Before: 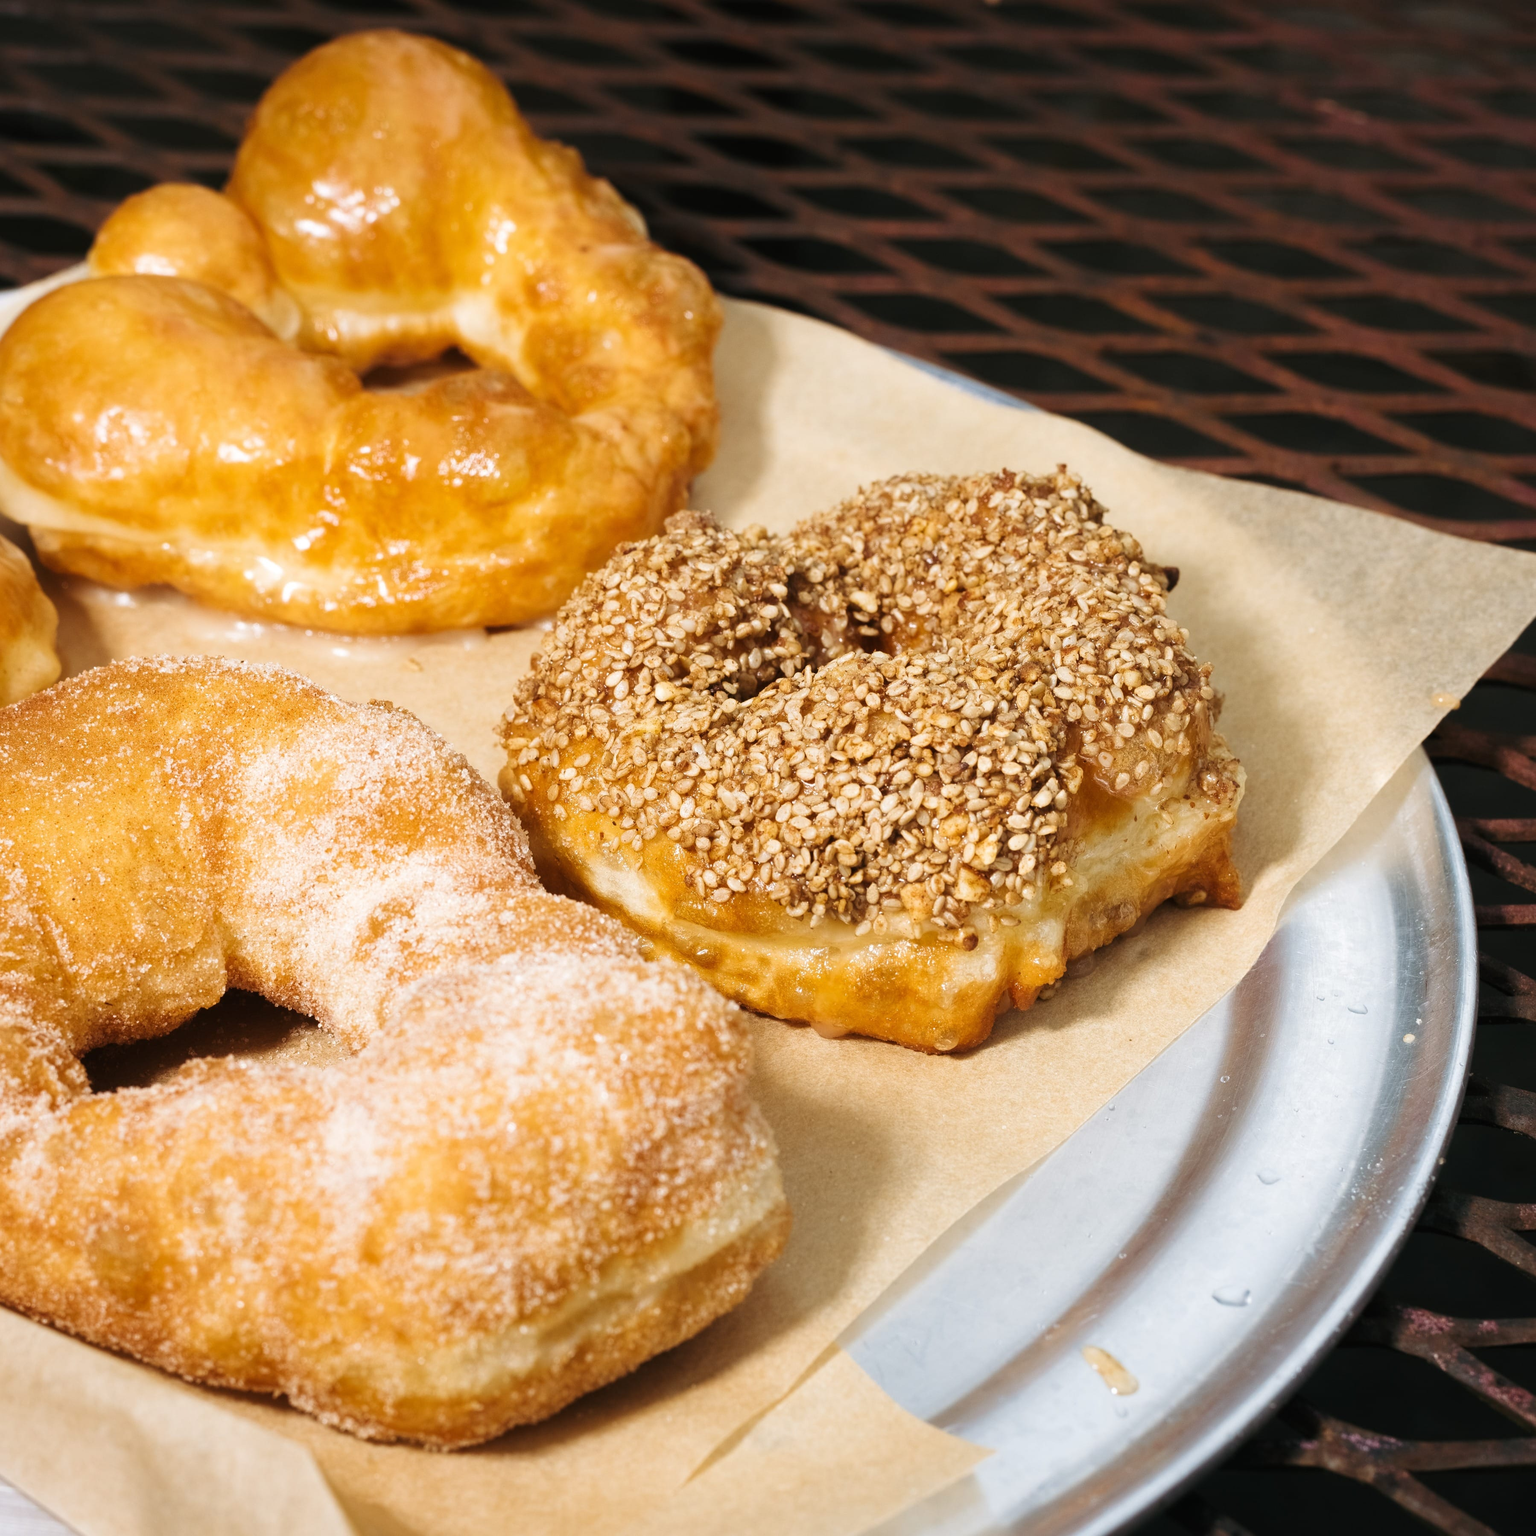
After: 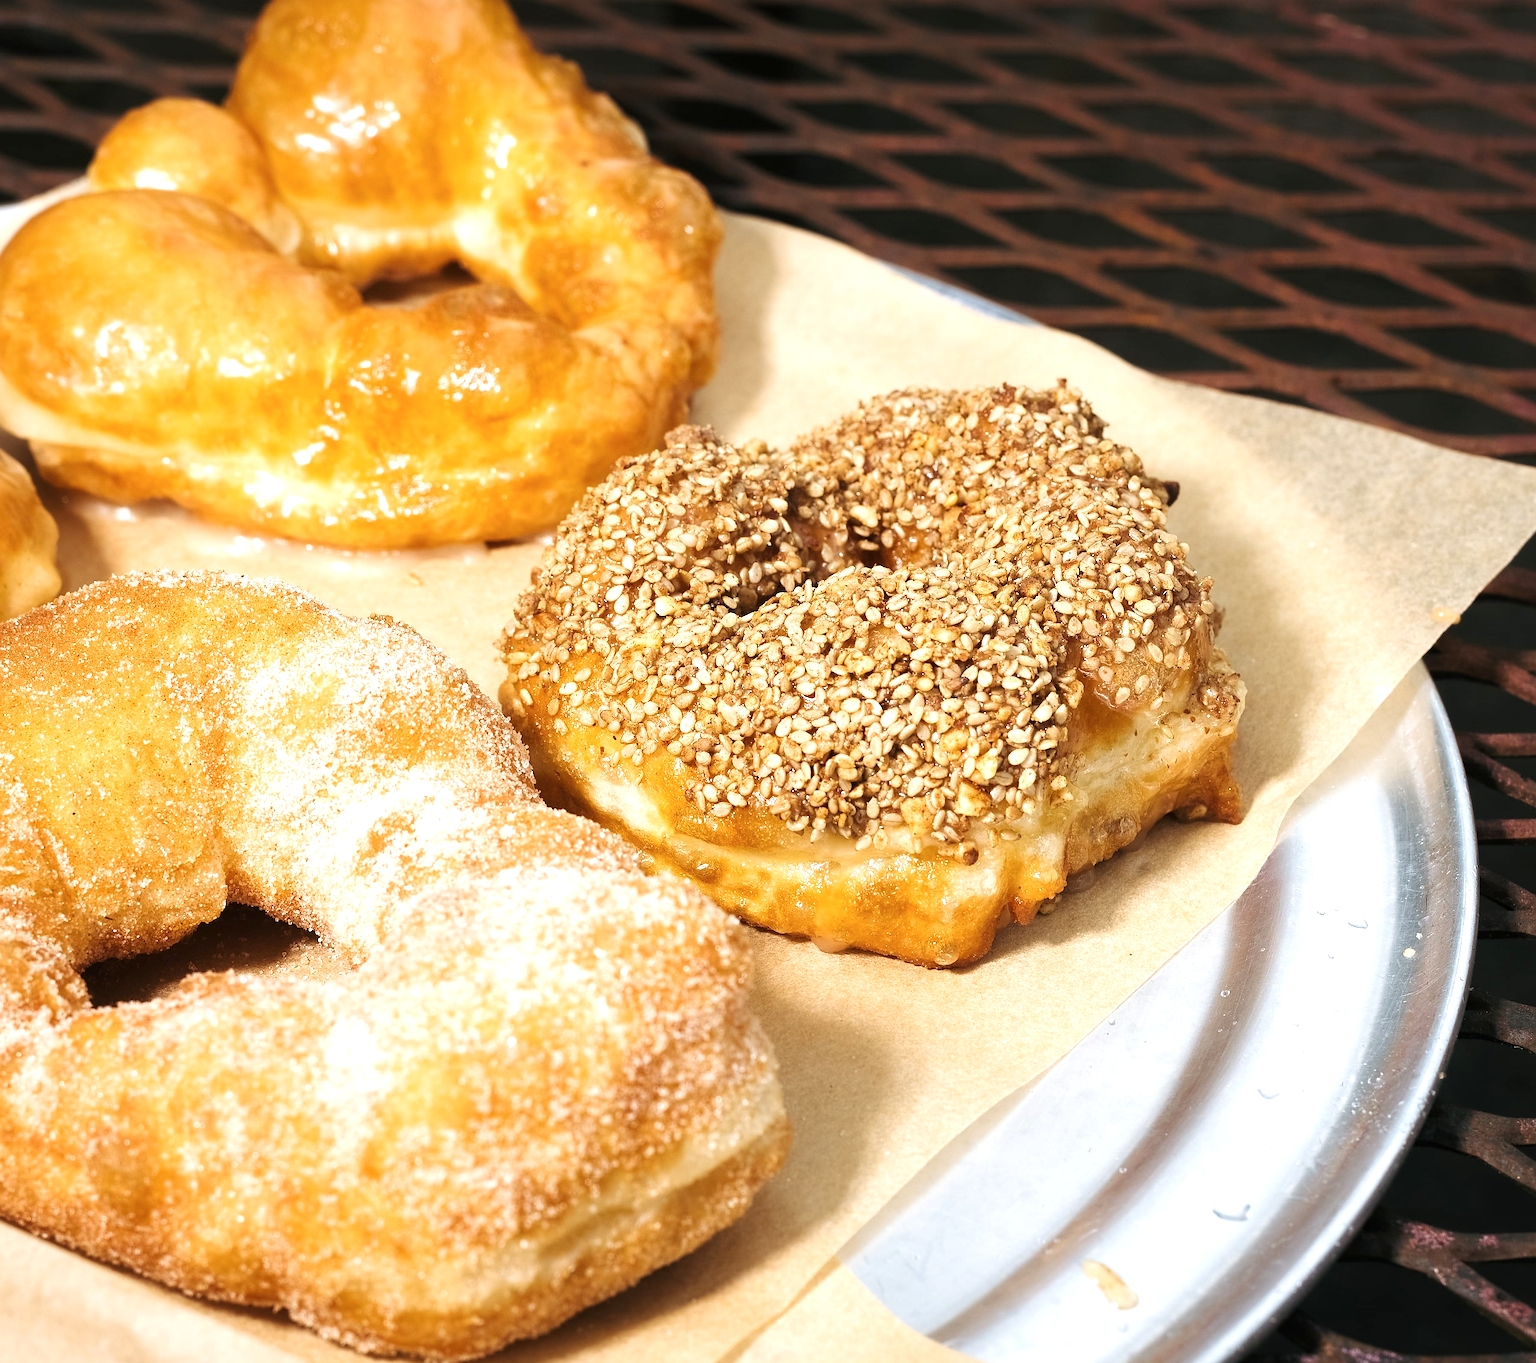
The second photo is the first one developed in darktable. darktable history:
sharpen: radius 1.4, amount 1.25, threshold 0.7
contrast brightness saturation: saturation -0.05
crop and rotate: top 5.609%, bottom 5.609%
exposure: black level correction 0.001, exposure 0.5 EV, compensate exposure bias true, compensate highlight preservation false
